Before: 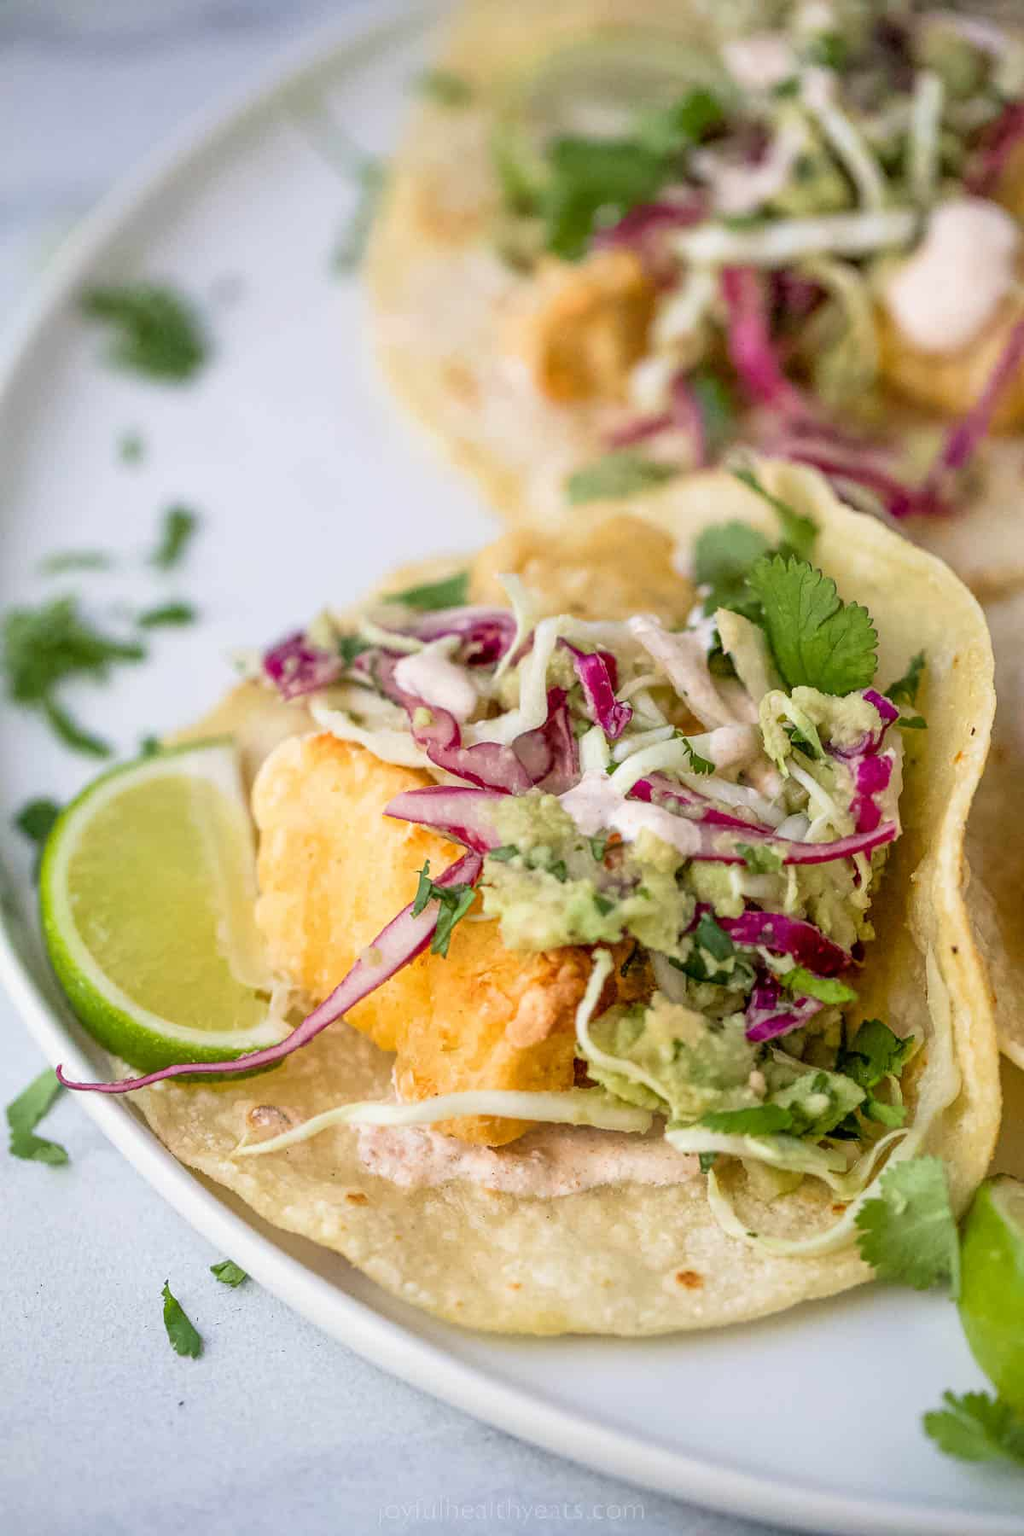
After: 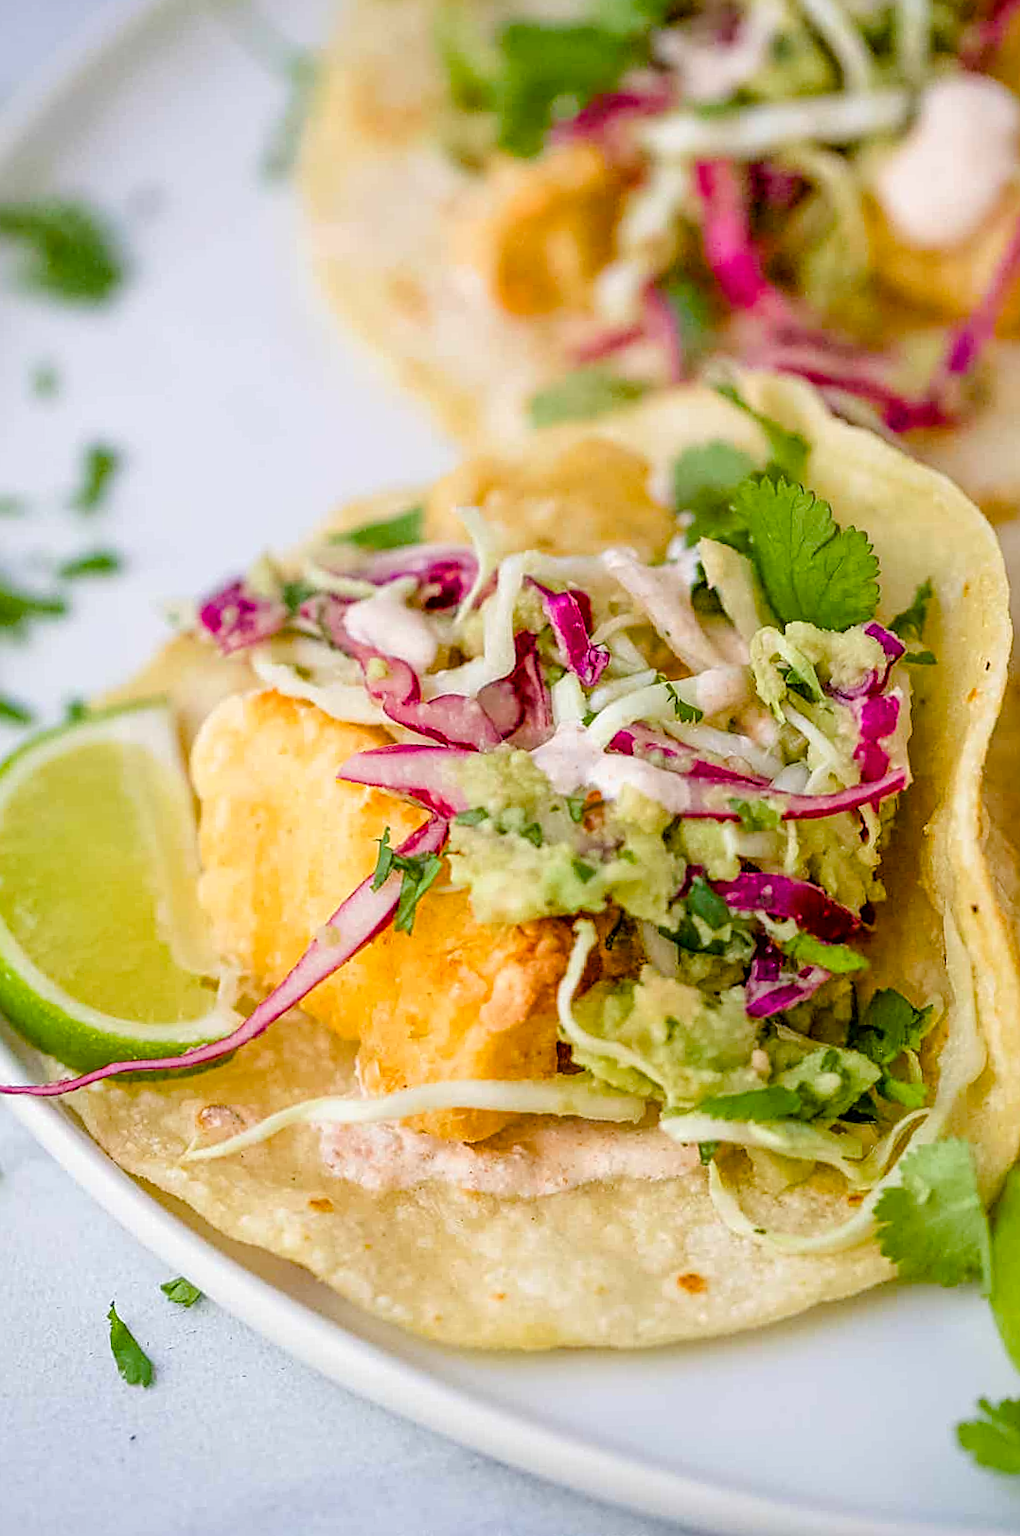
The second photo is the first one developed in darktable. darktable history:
sharpen: on, module defaults
color balance rgb: perceptual saturation grading › global saturation 34.721%, perceptual saturation grading › highlights -29.821%, perceptual saturation grading › shadows 35.213%, perceptual brilliance grading › mid-tones 9.223%, perceptual brilliance grading › shadows 14.643%
crop and rotate: angle 1.76°, left 6.018%, top 5.684%
